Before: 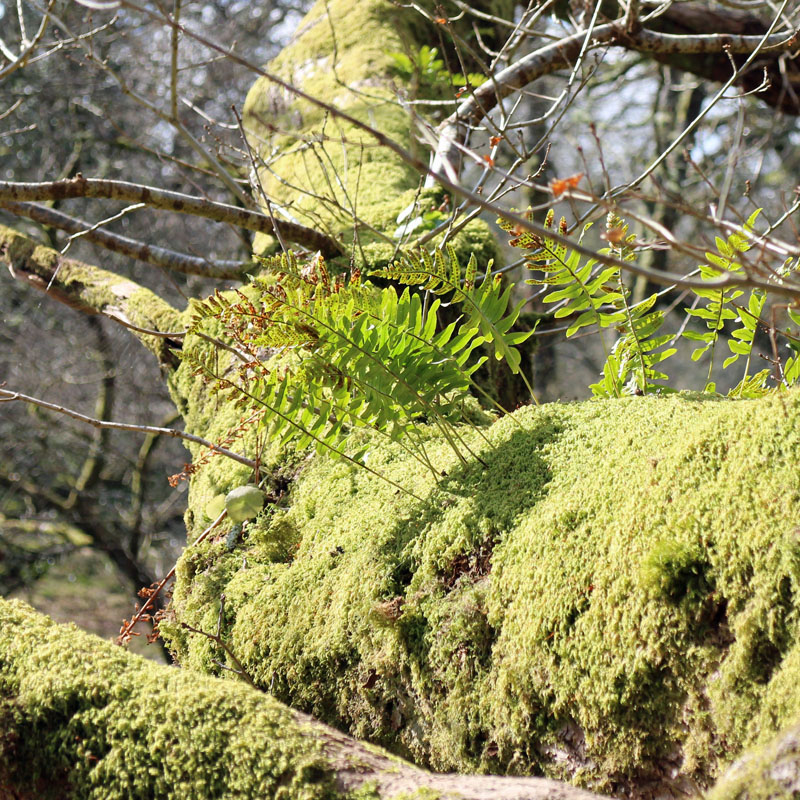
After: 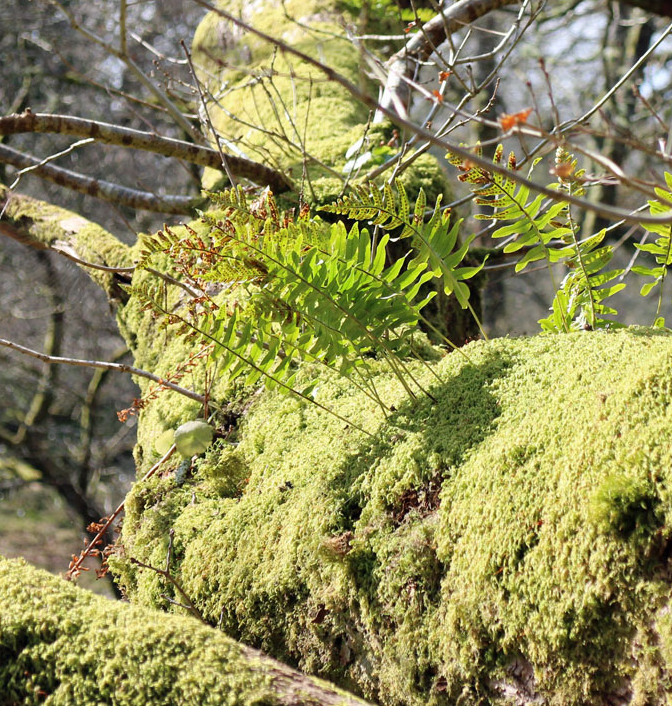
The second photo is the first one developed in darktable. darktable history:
color balance rgb: on, module defaults
crop: left 6.446%, top 8.188%, right 9.538%, bottom 3.548%
